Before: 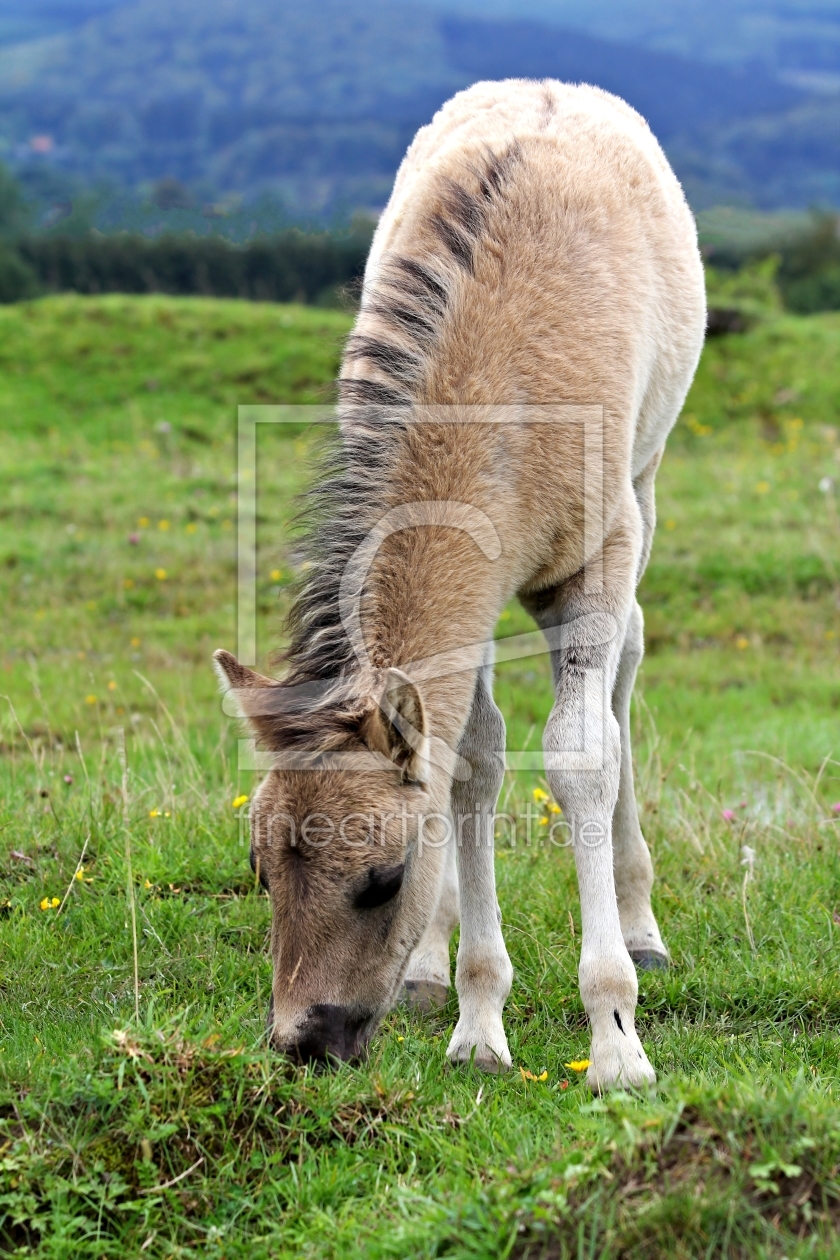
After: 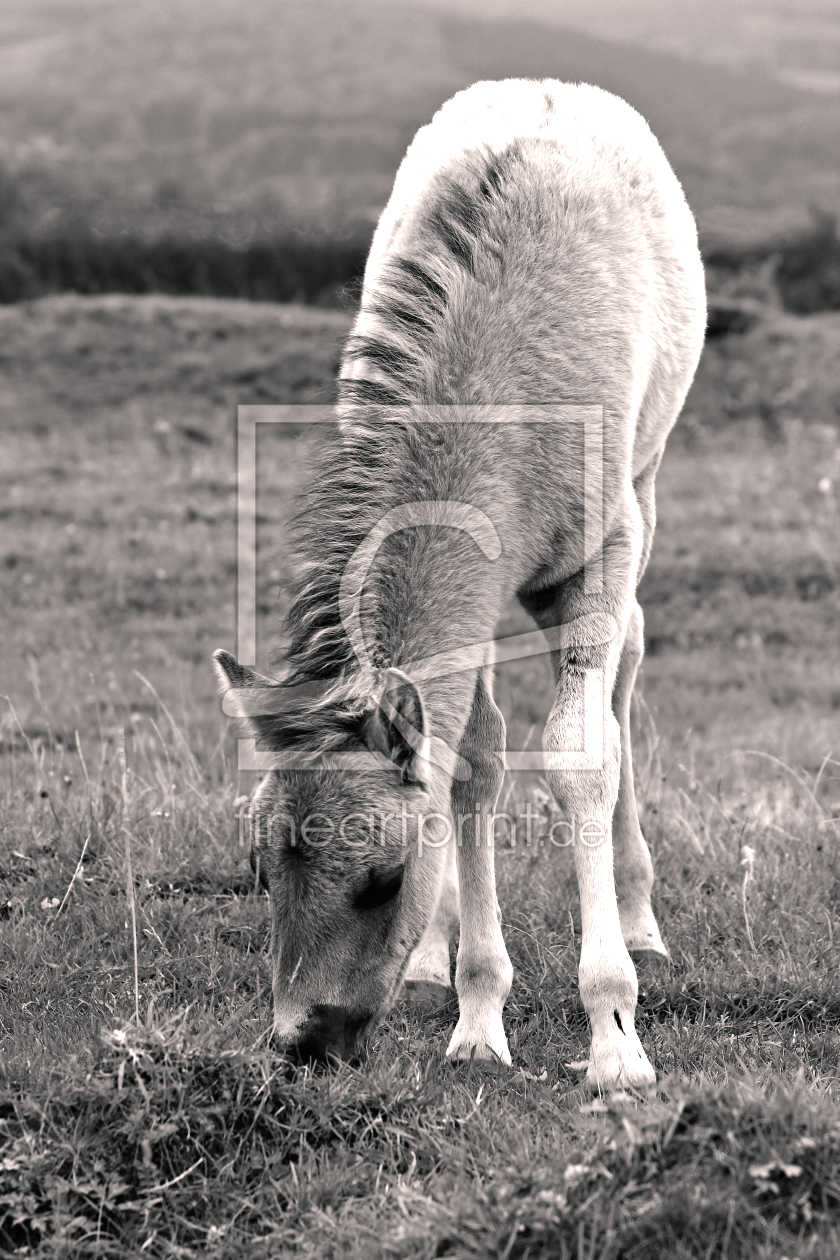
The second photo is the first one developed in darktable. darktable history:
color calibration: output gray [0.25, 0.35, 0.4, 0], x 0.383, y 0.372, temperature 3905.17 K
color balance rgb: shadows lift › chroma 1%, shadows lift › hue 217.2°, power › hue 310.8°, highlights gain › chroma 2%, highlights gain › hue 44.4°, global offset › luminance 0.25%, global offset › hue 171.6°, perceptual saturation grading › global saturation 14.09%, perceptual saturation grading › highlights -30%, perceptual saturation grading › shadows 50.67%, global vibrance 25%, contrast 20%
